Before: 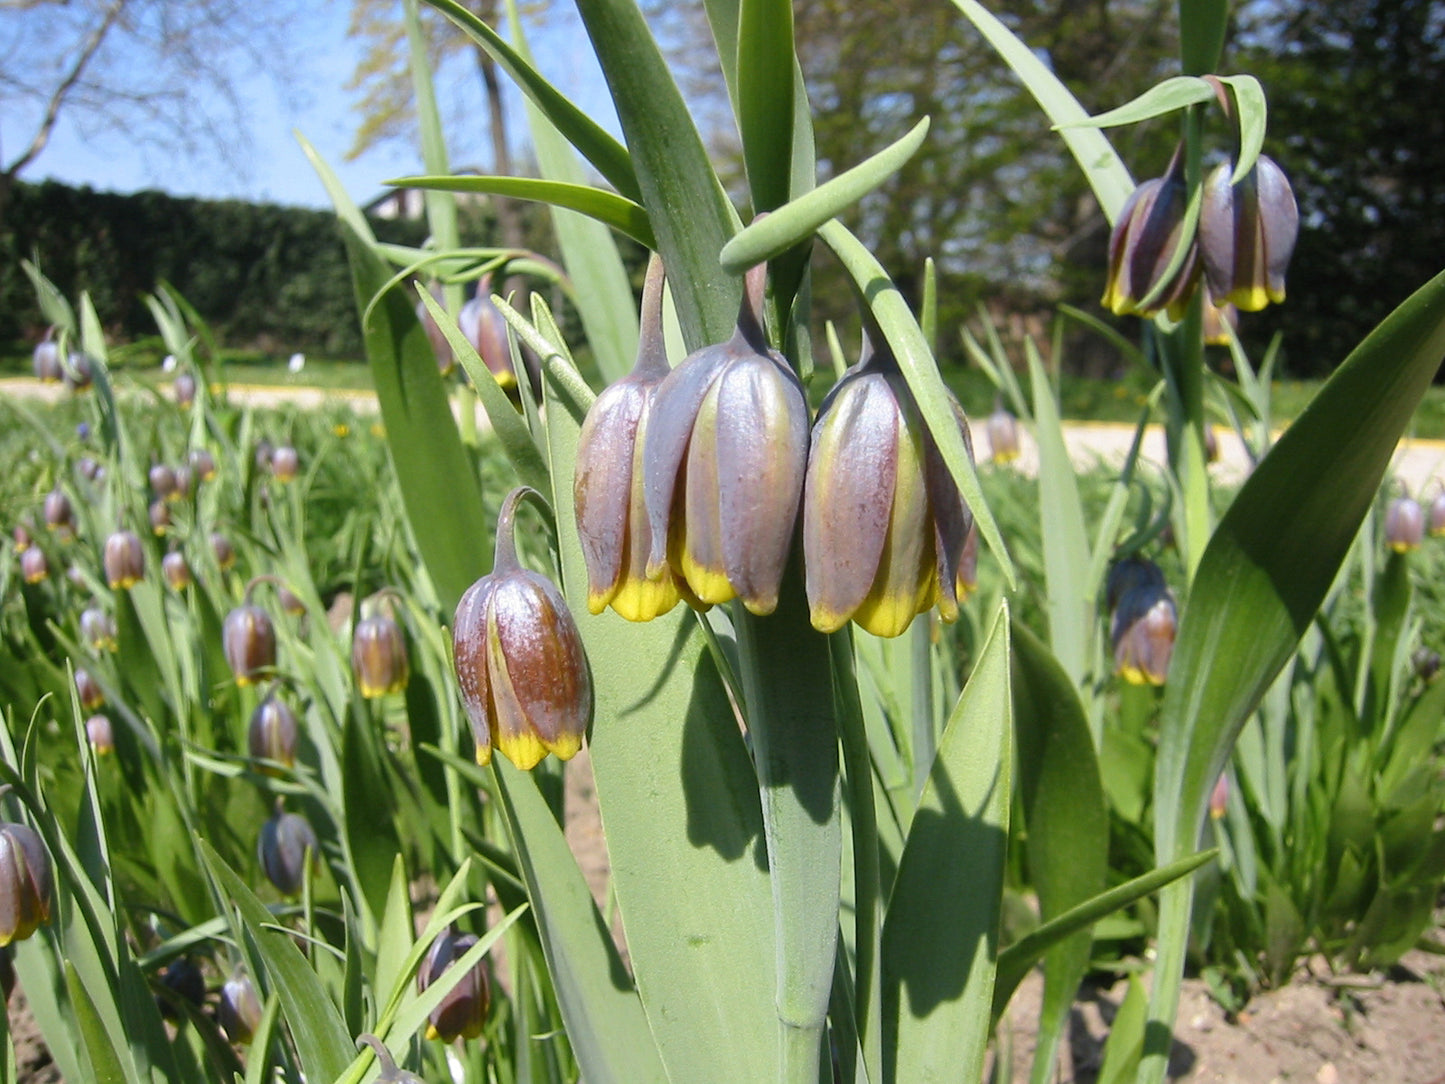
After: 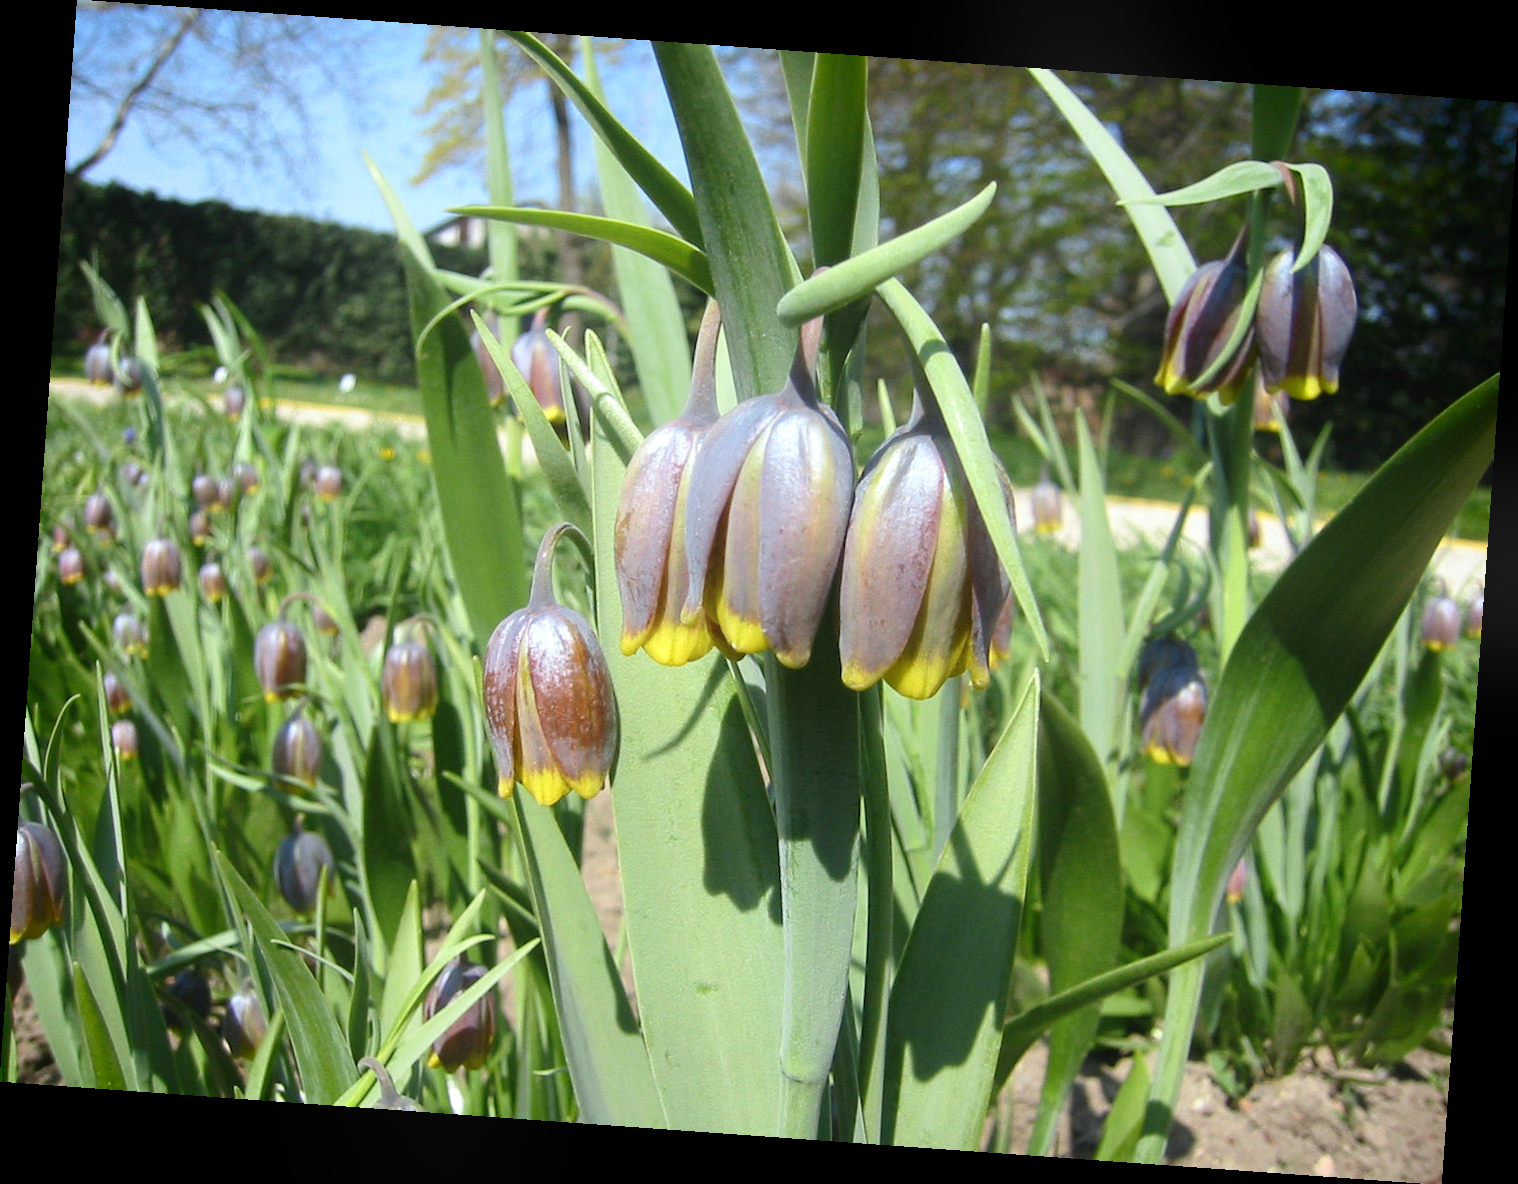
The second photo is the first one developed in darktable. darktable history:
color calibration: illuminant Planckian (black body), x 0.351, y 0.352, temperature 4794.27 K
bloom: size 15%, threshold 97%, strength 7%
shadows and highlights: shadows -40.15, highlights 62.88, soften with gaussian
grain: coarseness 0.09 ISO, strength 10%
rotate and perspective: rotation 4.1°, automatic cropping off
exposure: exposure 0.127 EV, compensate highlight preservation false
